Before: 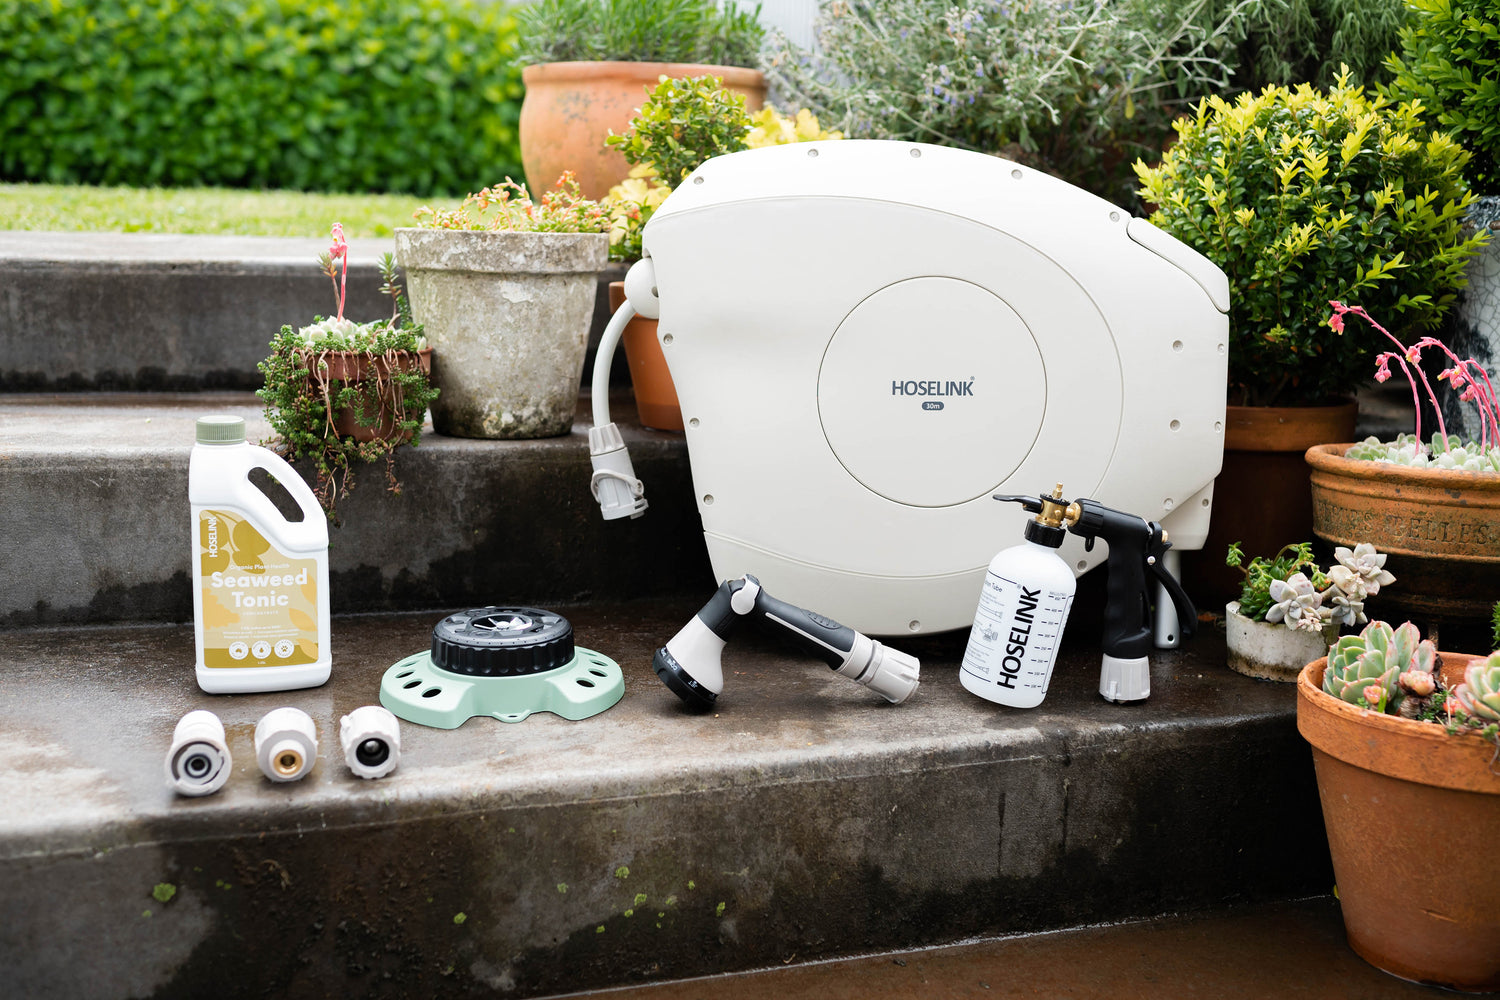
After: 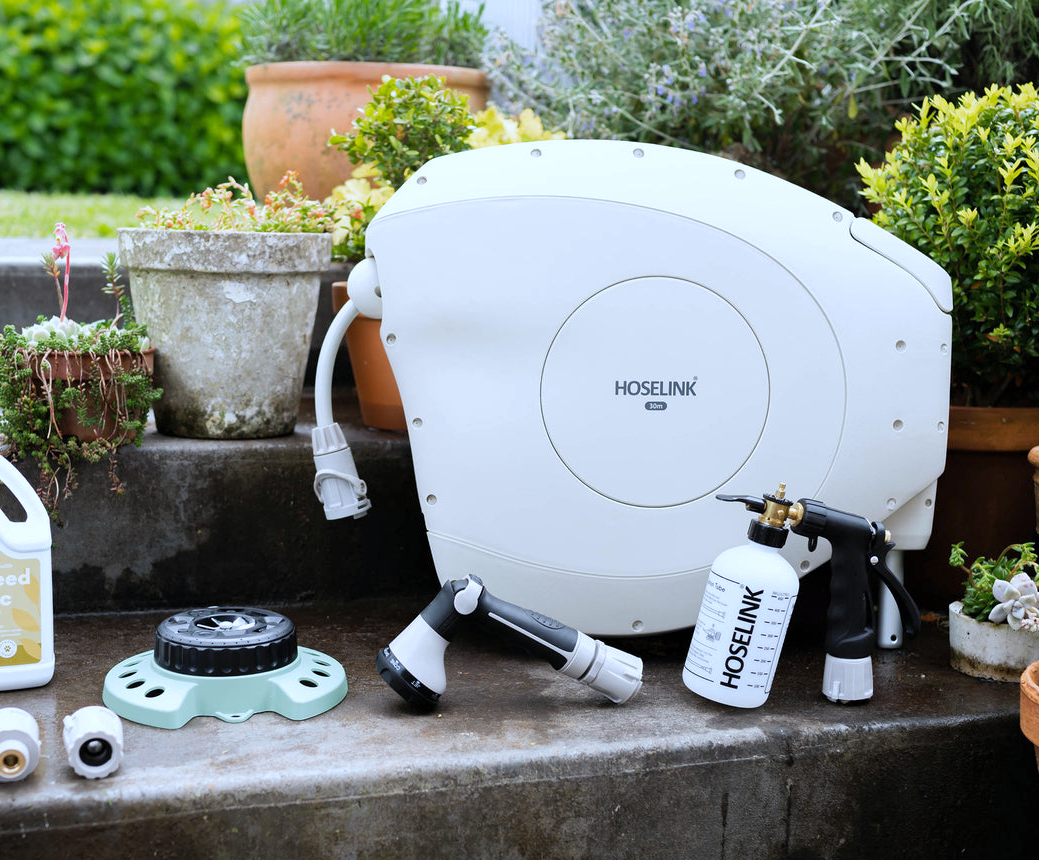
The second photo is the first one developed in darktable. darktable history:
crop: left 18.479%, right 12.2%, bottom 13.971%
shadows and highlights: radius 125.46, shadows 21.19, highlights -21.19, low approximation 0.01
white balance: red 0.931, blue 1.11
